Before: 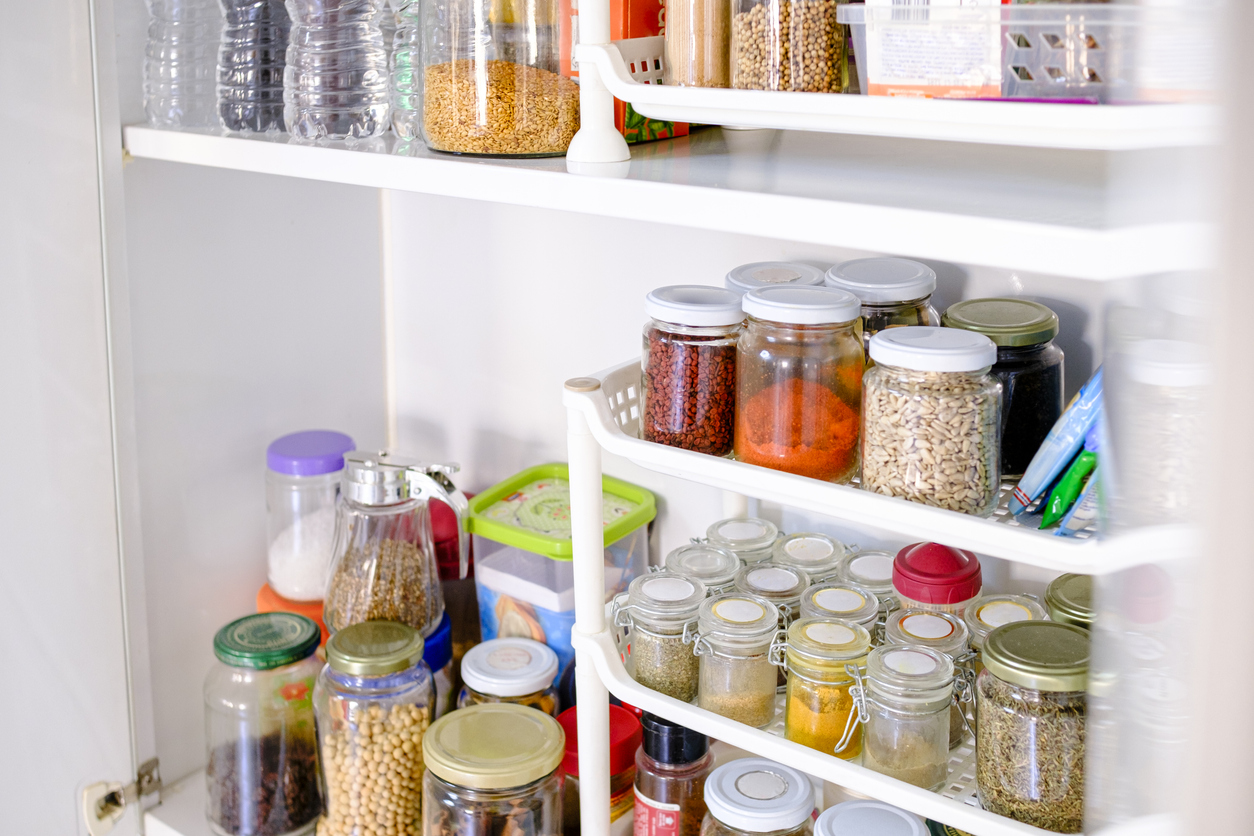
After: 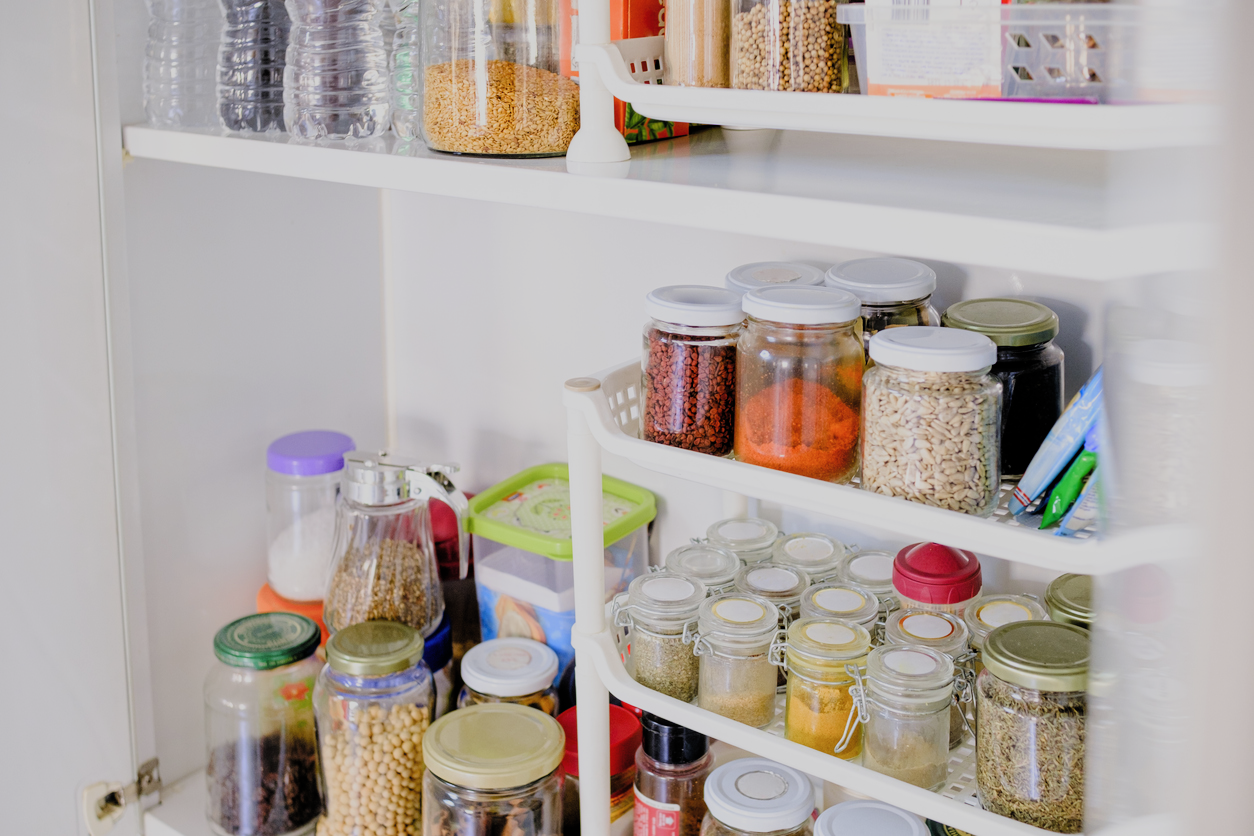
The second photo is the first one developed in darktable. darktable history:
filmic rgb: black relative exposure -7.65 EV, white relative exposure 4.56 EV, threshold 2.98 EV, hardness 3.61, add noise in highlights 0.002, preserve chrominance luminance Y, color science v3 (2019), use custom middle-gray values true, contrast in highlights soft, enable highlight reconstruction true
